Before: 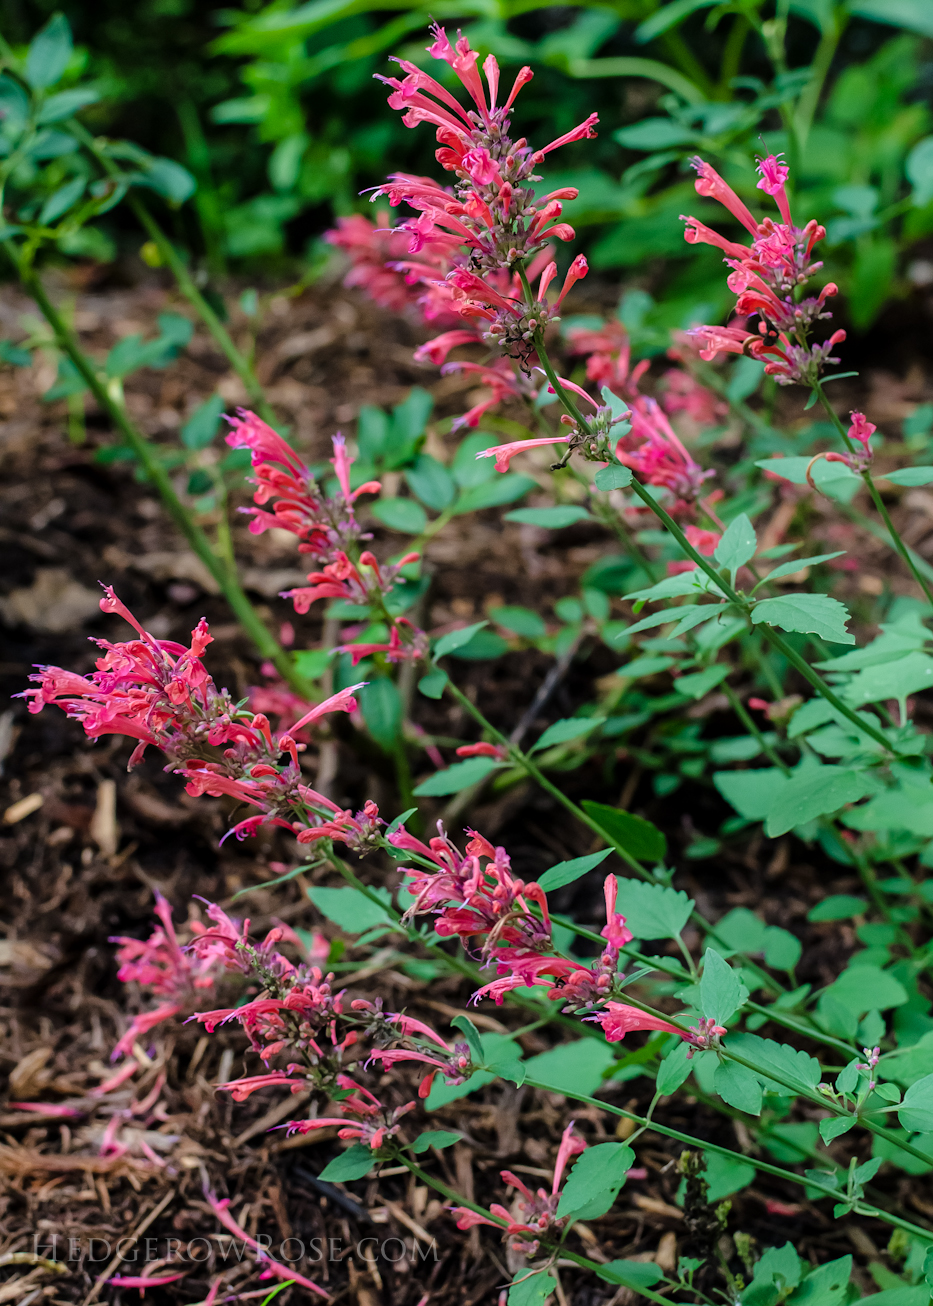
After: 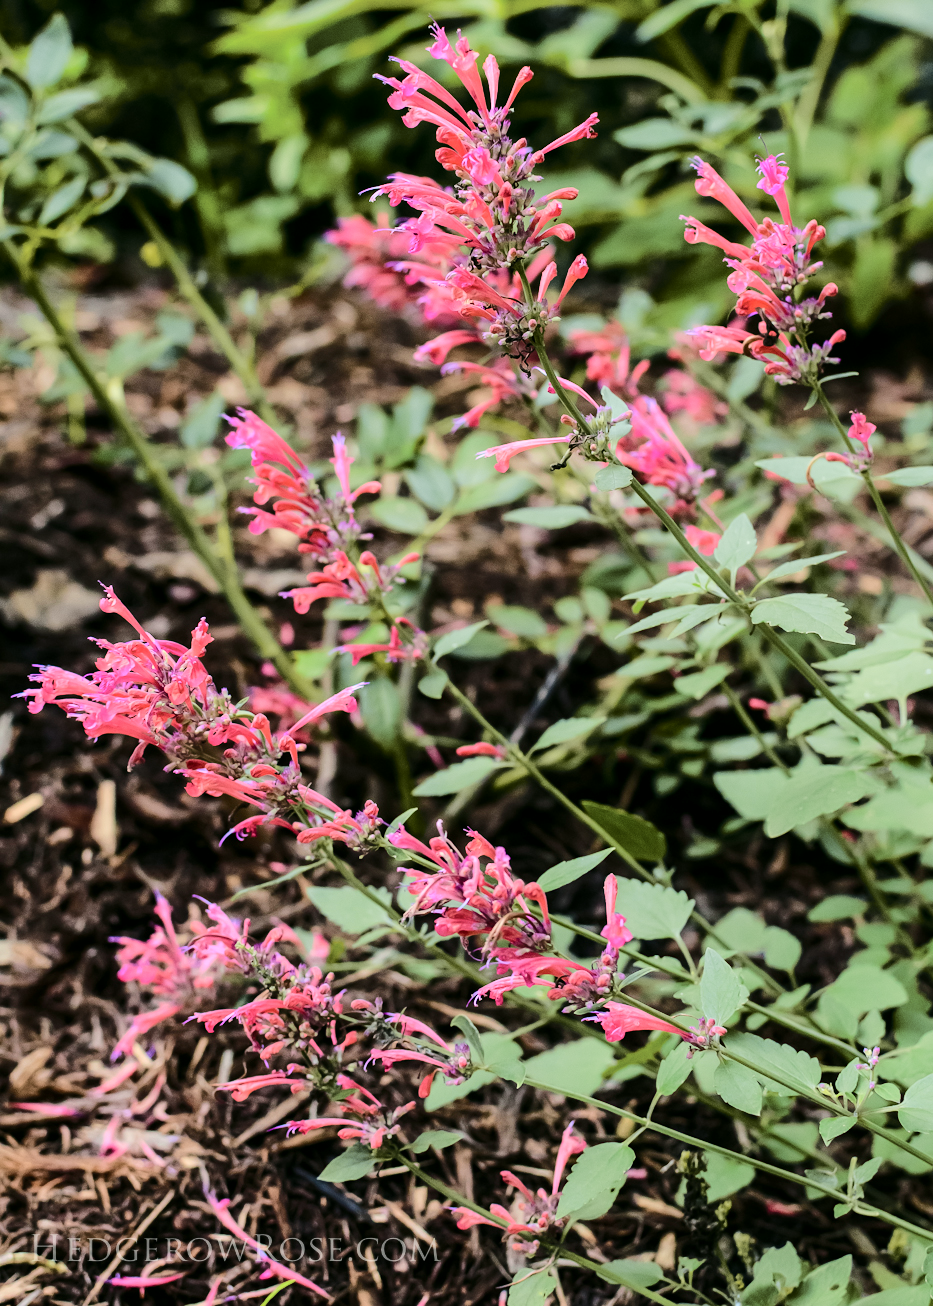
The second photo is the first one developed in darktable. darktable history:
tone curve: curves: ch0 [(0, 0) (0.21, 0.21) (0.43, 0.586) (0.65, 0.793) (1, 1)]; ch1 [(0, 0) (0.382, 0.447) (0.492, 0.484) (0.544, 0.547) (0.583, 0.578) (0.599, 0.595) (0.67, 0.673) (1, 1)]; ch2 [(0, 0) (0.411, 0.382) (0.492, 0.5) (0.531, 0.534) (0.56, 0.573) (0.599, 0.602) (0.696, 0.693) (1, 1)], color space Lab, independent channels, preserve colors none
shadows and highlights: shadows 32, highlights -32, soften with gaussian
